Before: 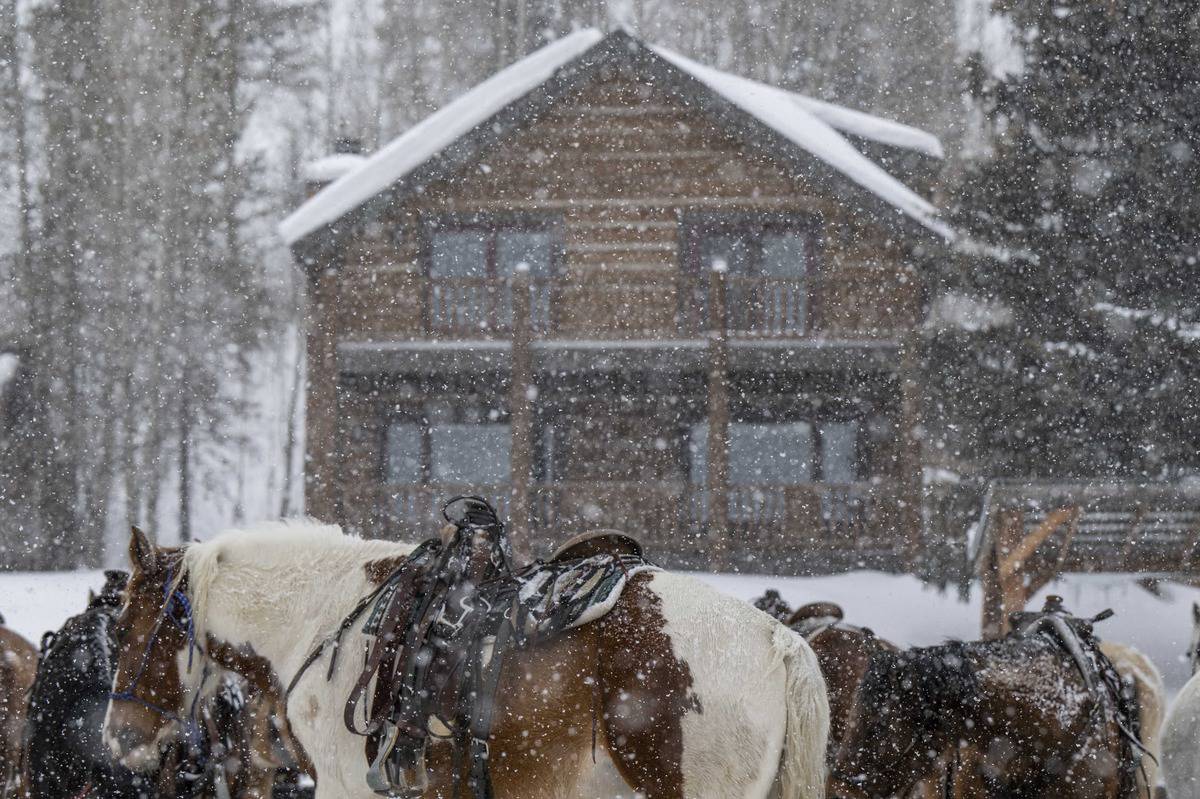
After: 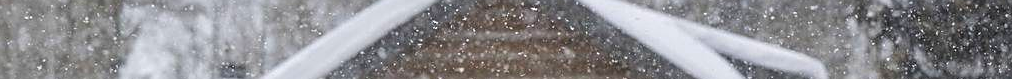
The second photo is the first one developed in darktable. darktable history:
color balance rgb: perceptual saturation grading › global saturation 20%, global vibrance 20%
crop and rotate: left 9.644%, top 9.491%, right 6.021%, bottom 80.509%
sharpen: on, module defaults
